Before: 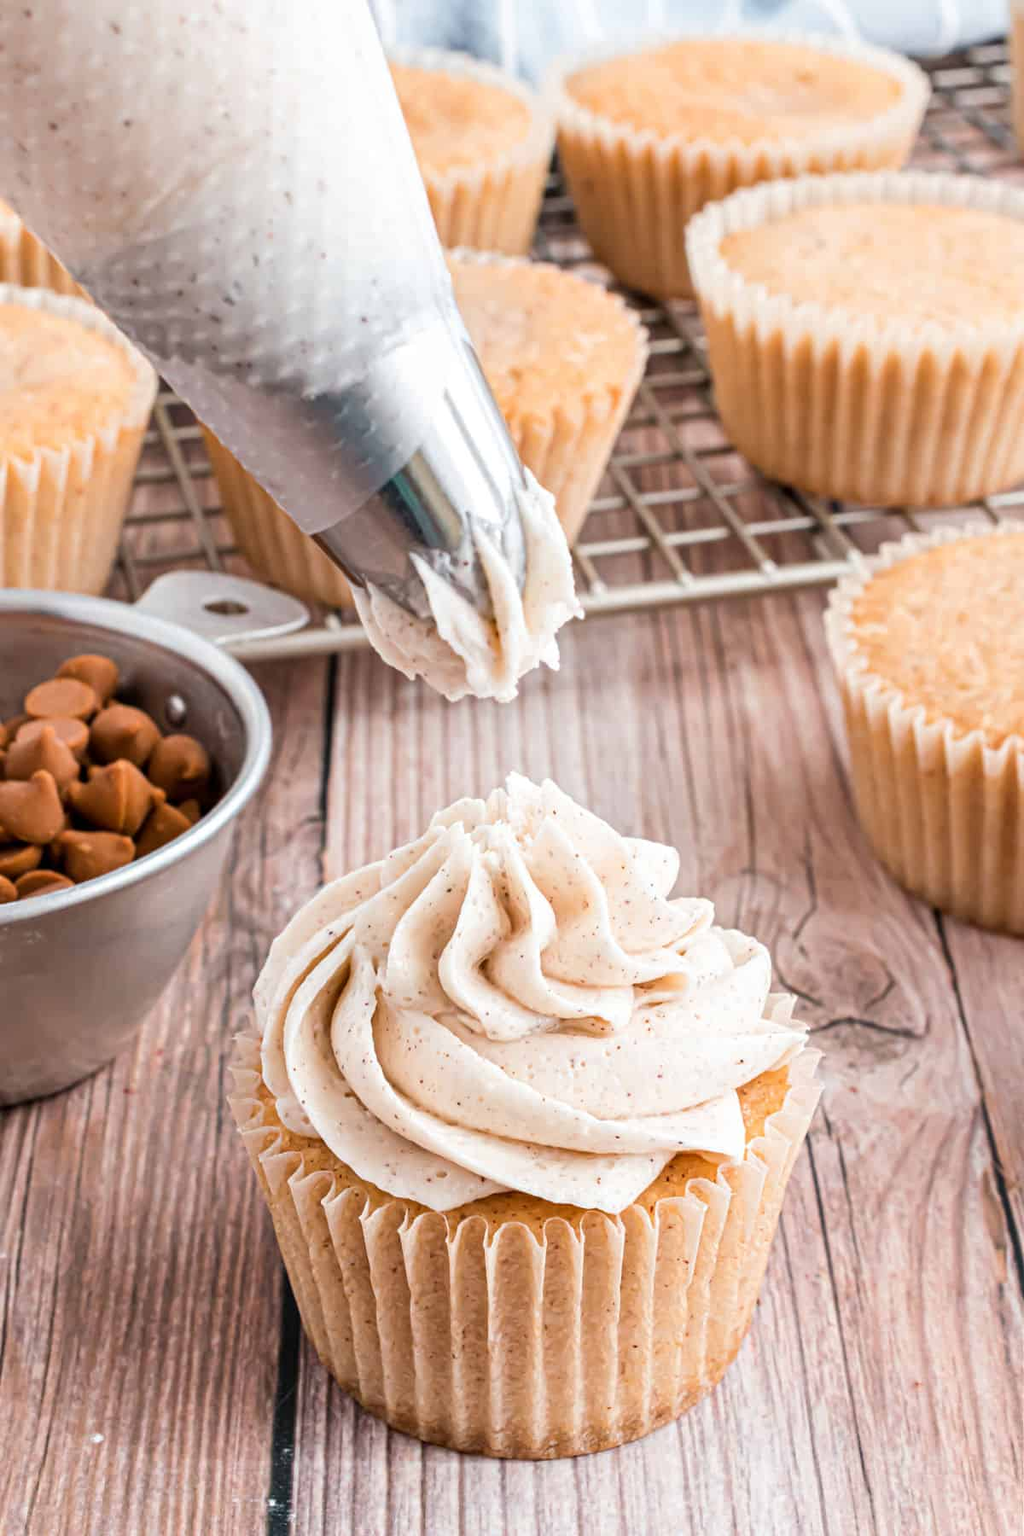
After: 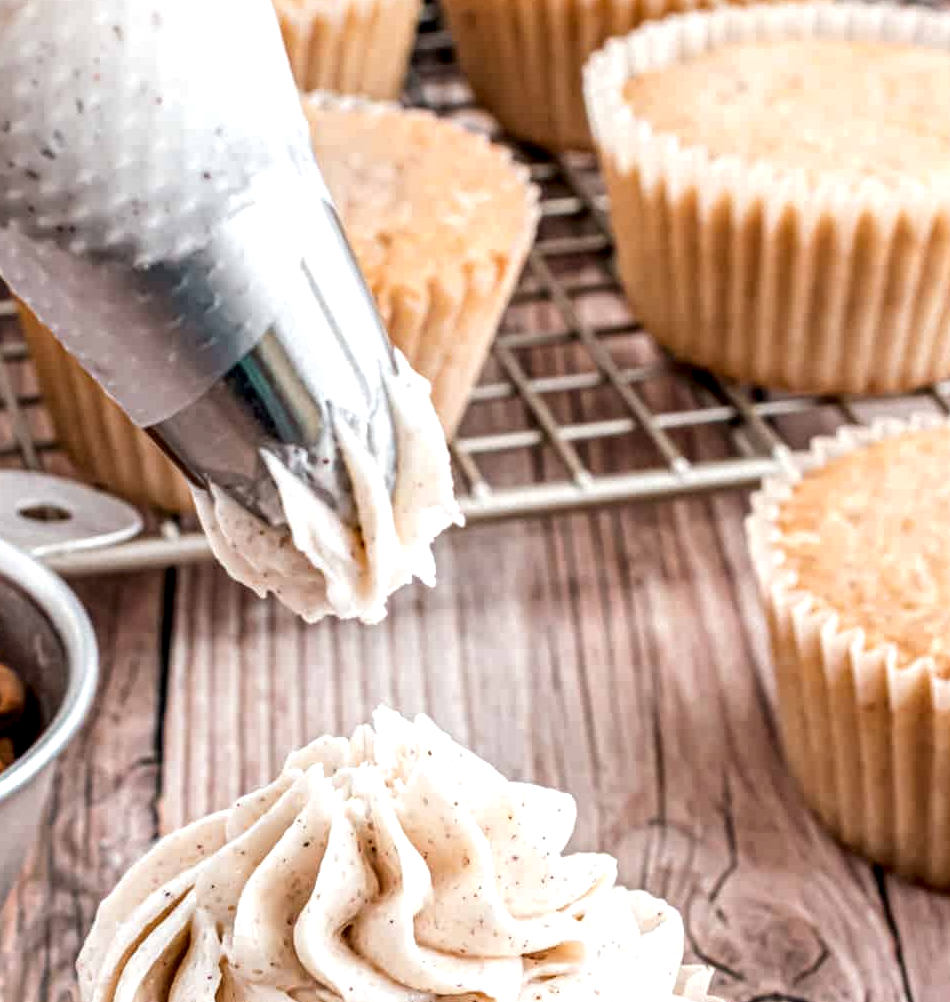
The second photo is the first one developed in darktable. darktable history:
local contrast: highlights 60%, shadows 63%, detail 160%
crop: left 18.361%, top 11.094%, right 2.392%, bottom 33.208%
